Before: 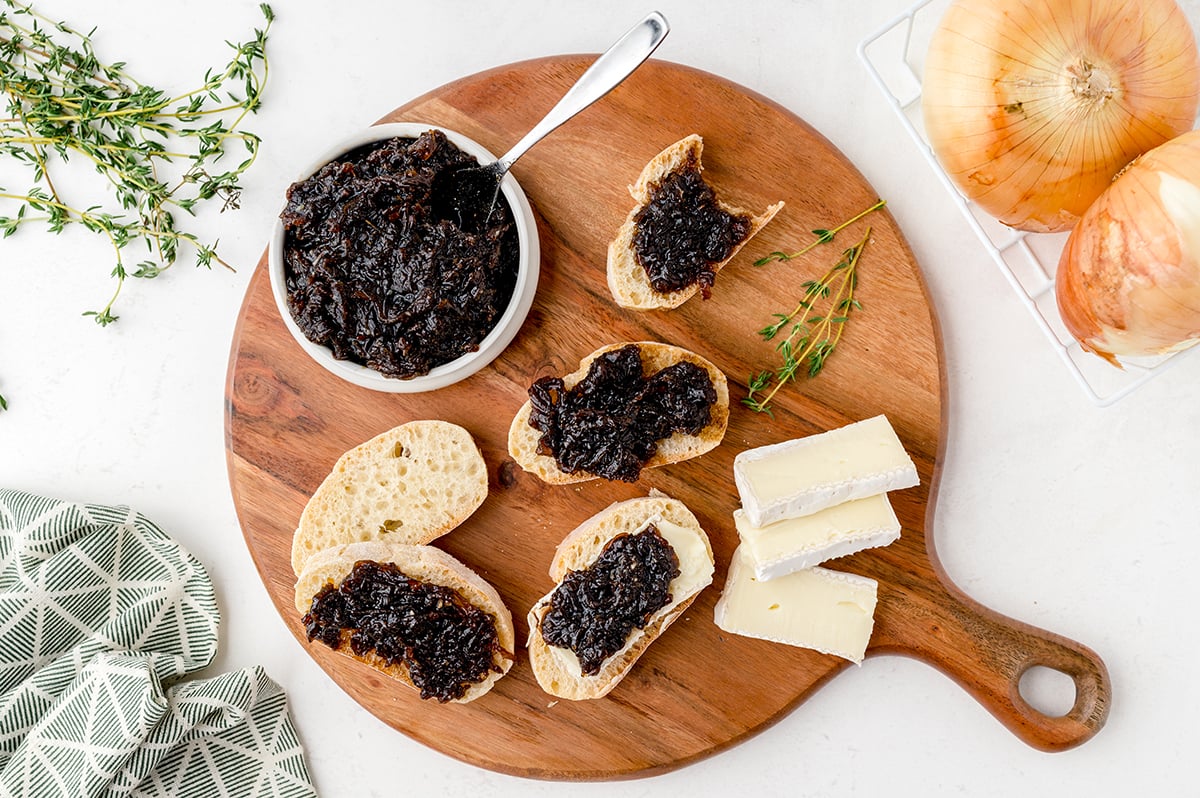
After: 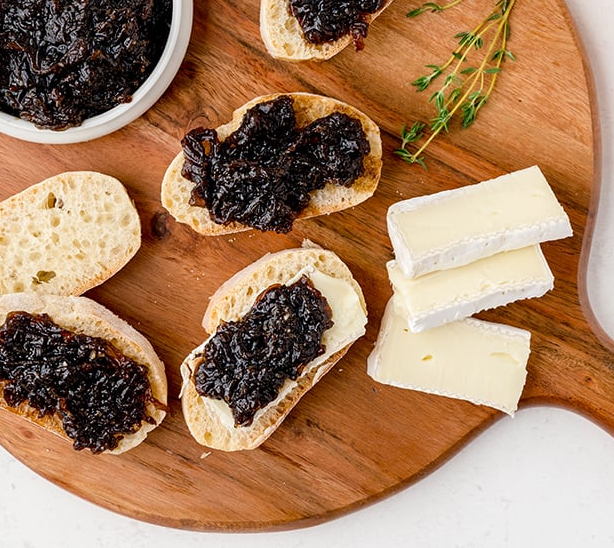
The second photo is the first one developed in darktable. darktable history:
crop and rotate: left 28.969%, top 31.307%, right 19.852%
